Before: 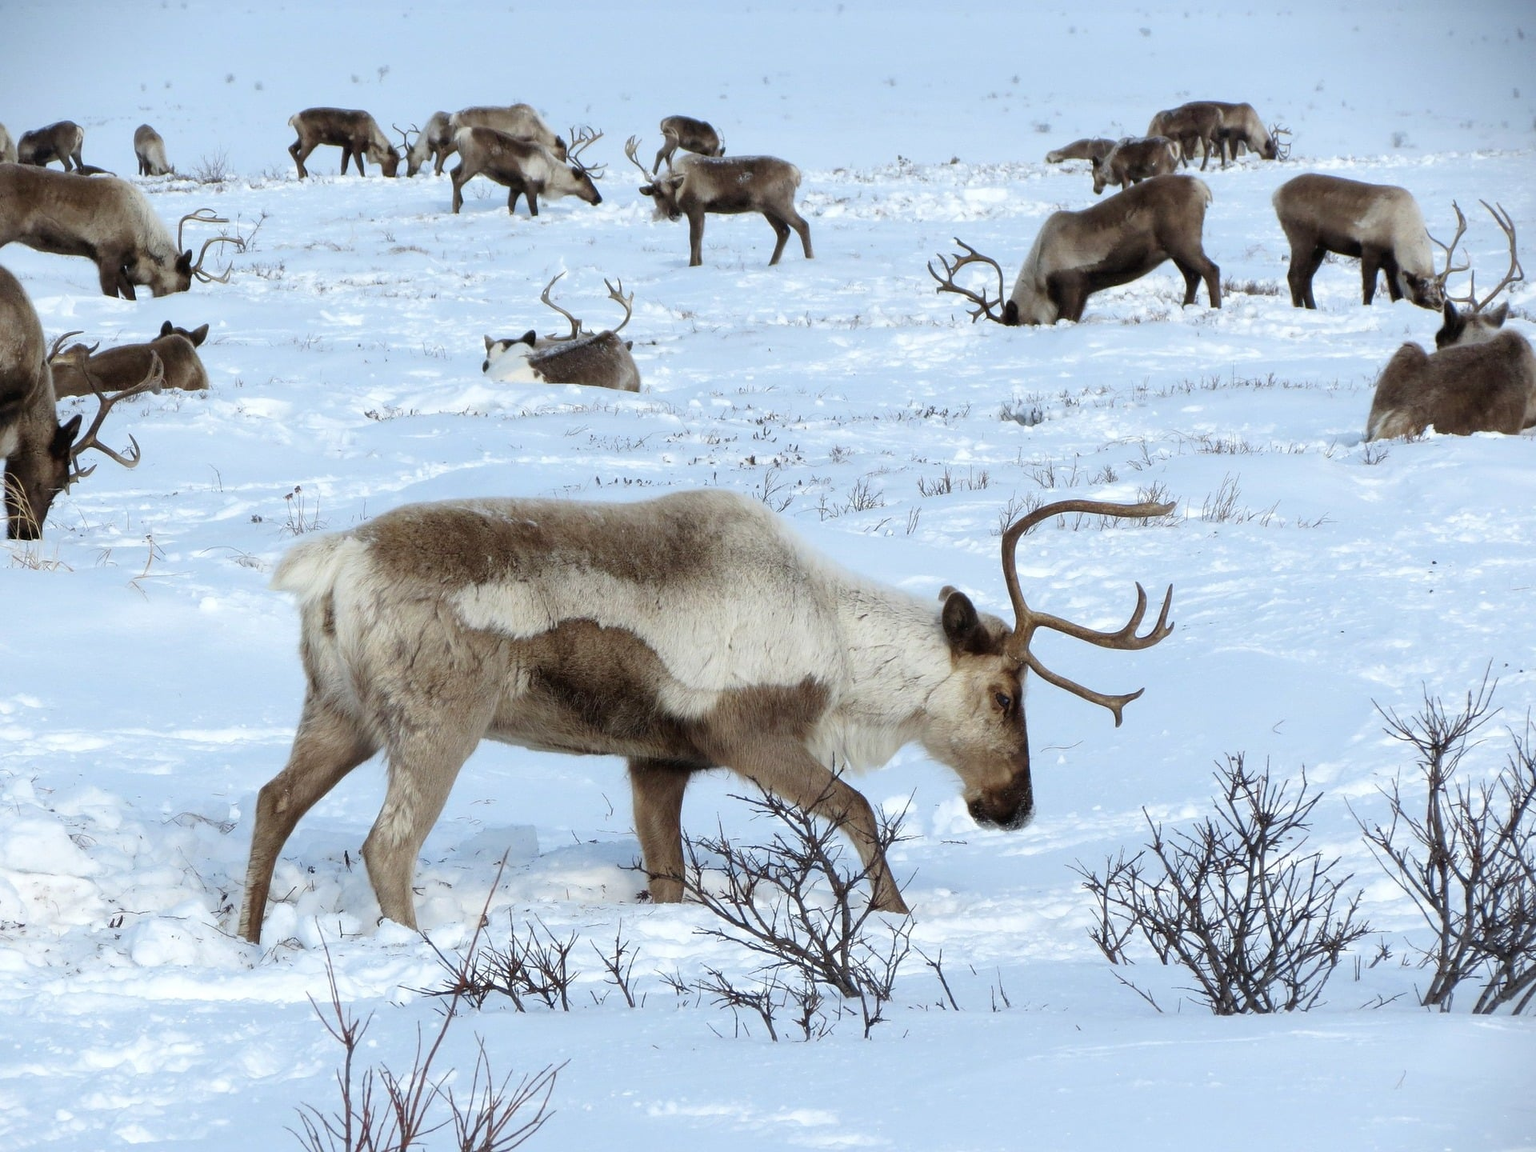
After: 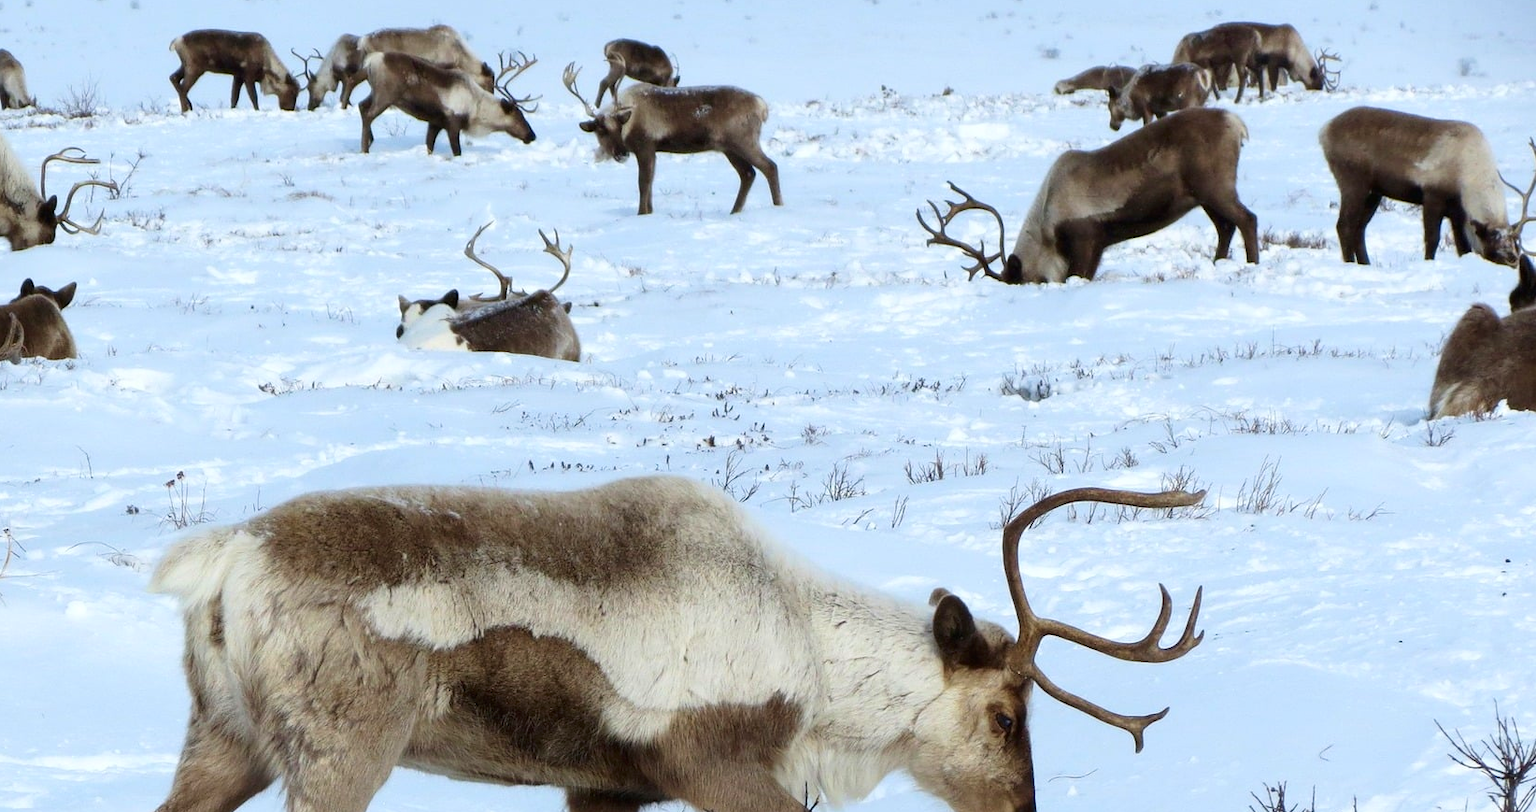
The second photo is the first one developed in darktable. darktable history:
white balance: emerald 1
contrast brightness saturation: contrast 0.15, brightness -0.01, saturation 0.1
velvia: strength 15%
crop and rotate: left 9.345%, top 7.22%, right 4.982%, bottom 32.331%
